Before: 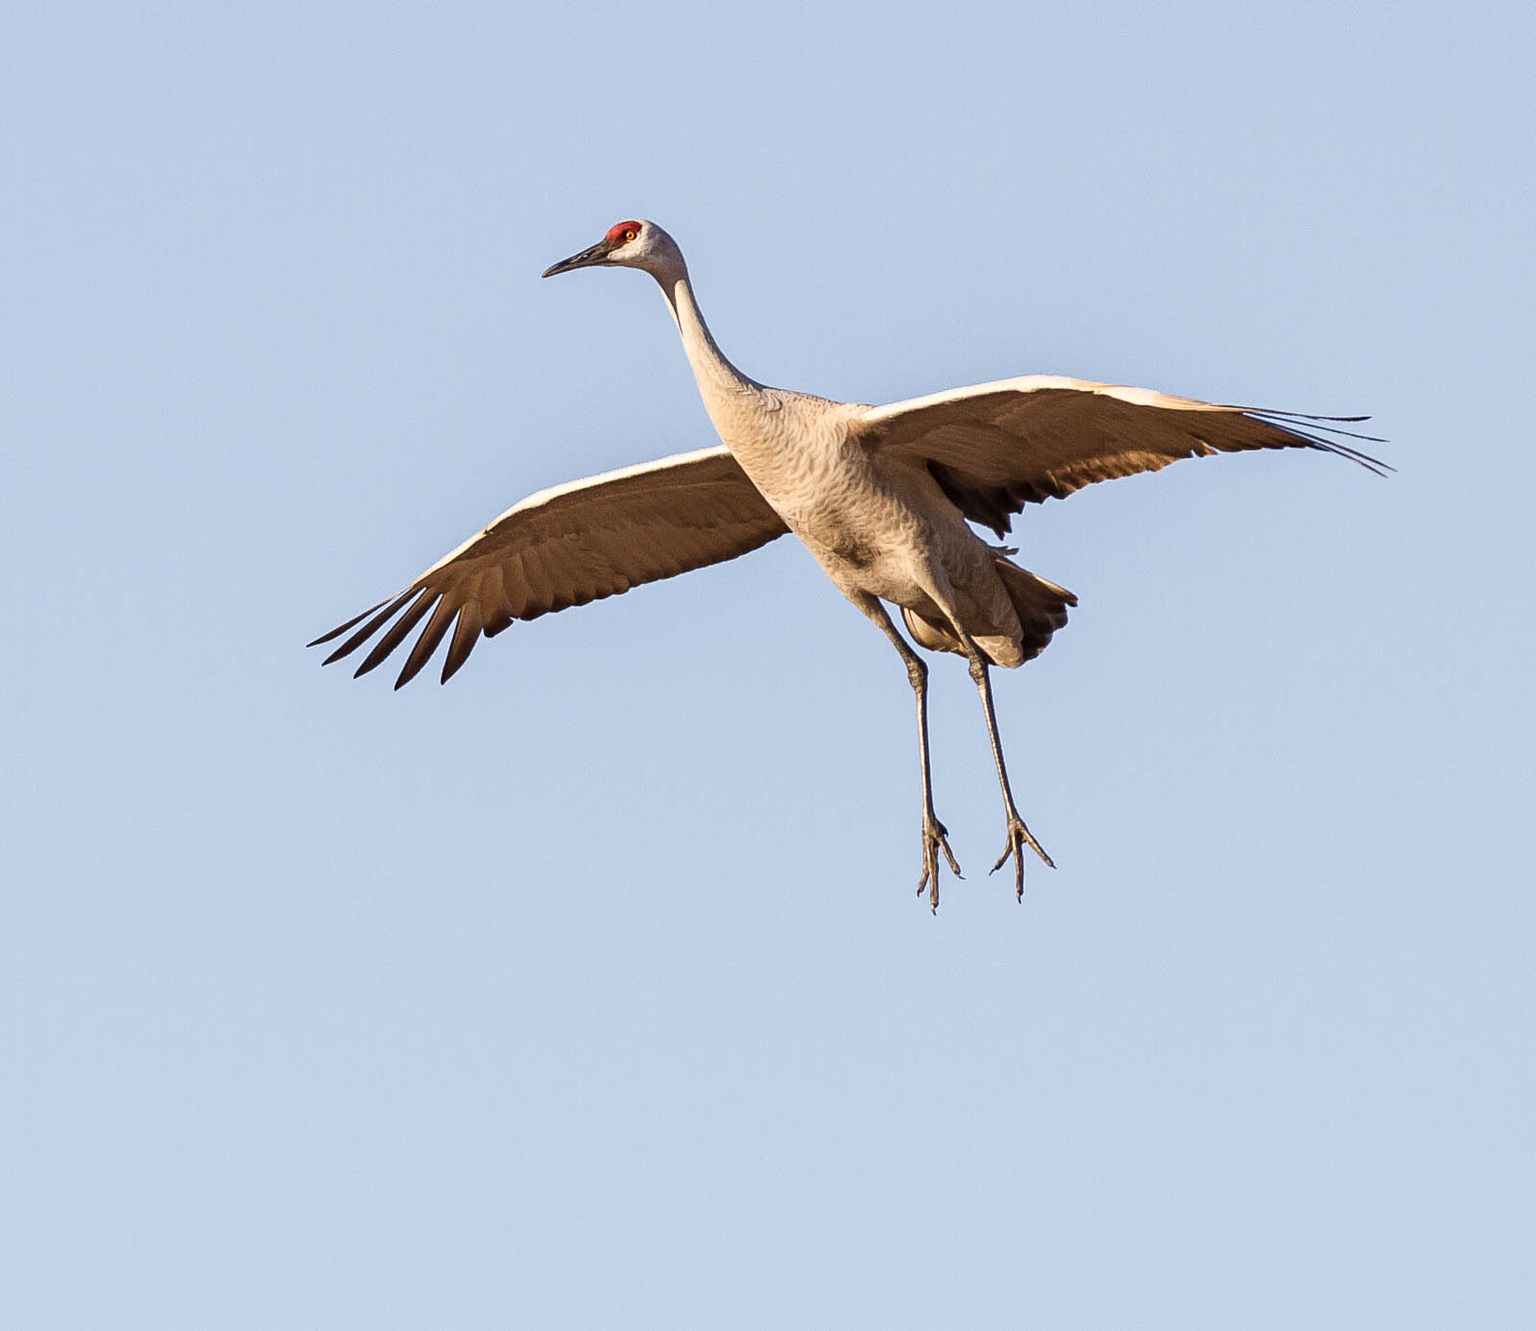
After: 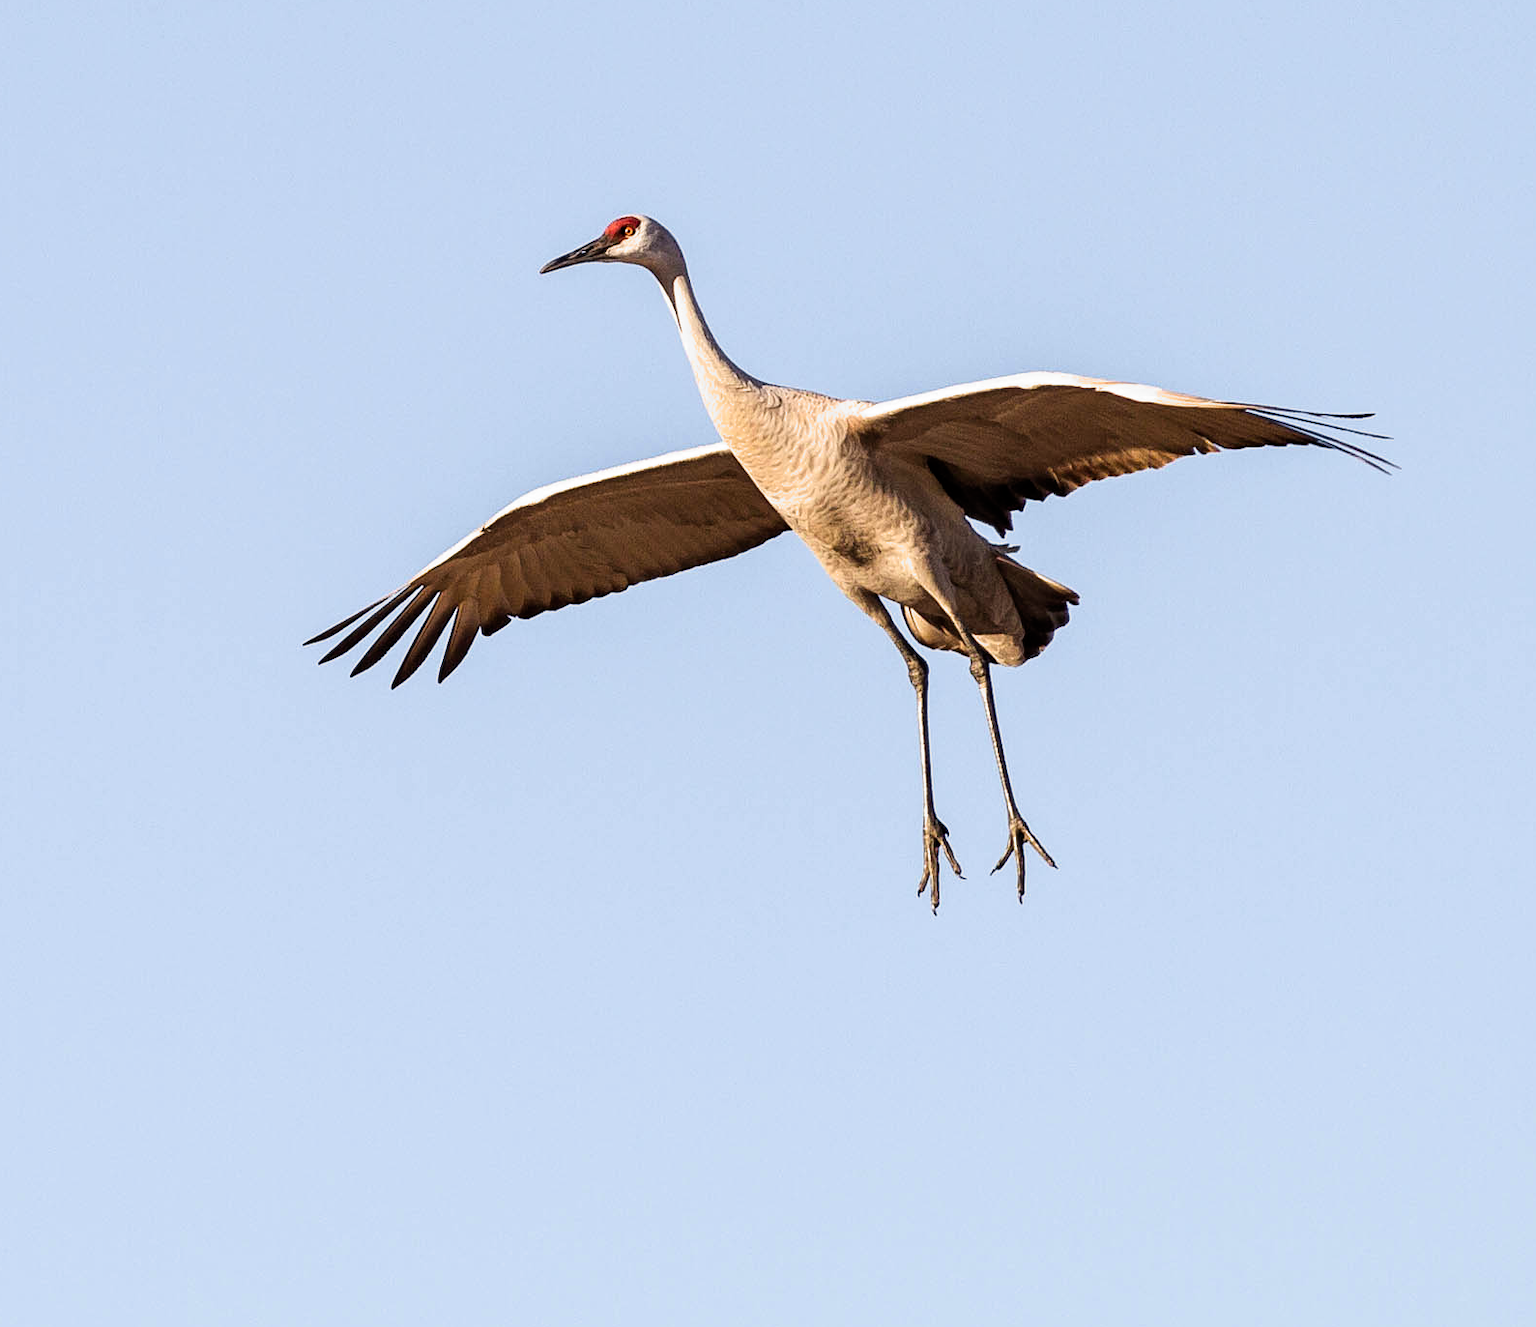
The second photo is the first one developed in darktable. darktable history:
color balance: contrast 10%
crop: left 0.434%, top 0.485%, right 0.244%, bottom 0.386%
filmic rgb: middle gray luminance 18.42%, black relative exposure -11.45 EV, white relative exposure 2.55 EV, threshold 6 EV, target black luminance 0%, hardness 8.41, latitude 99%, contrast 1.084, shadows ↔ highlights balance 0.505%, add noise in highlights 0, preserve chrominance max RGB, color science v3 (2019), use custom middle-gray values true, iterations of high-quality reconstruction 0, contrast in highlights soft, enable highlight reconstruction true
